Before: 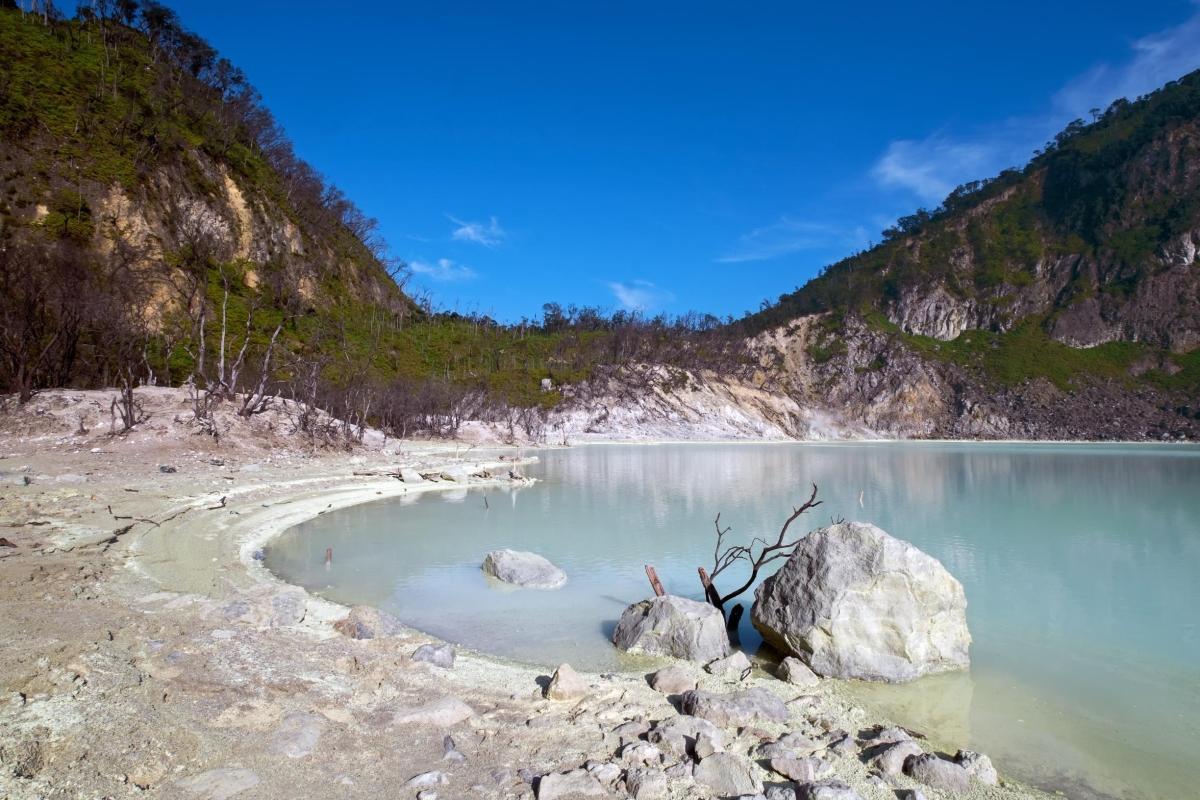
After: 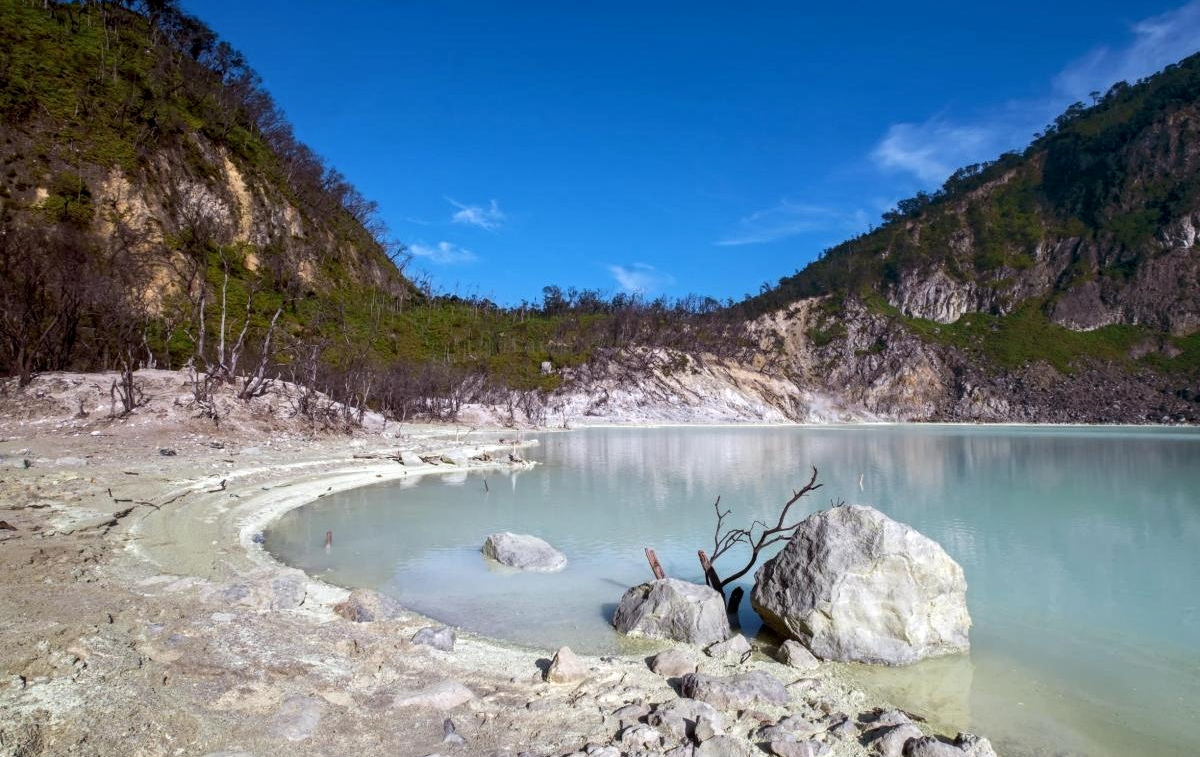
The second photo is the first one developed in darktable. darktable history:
crop and rotate: top 2.19%, bottom 3.095%
exposure: exposure -0.057 EV, compensate highlight preservation false
local contrast: on, module defaults
